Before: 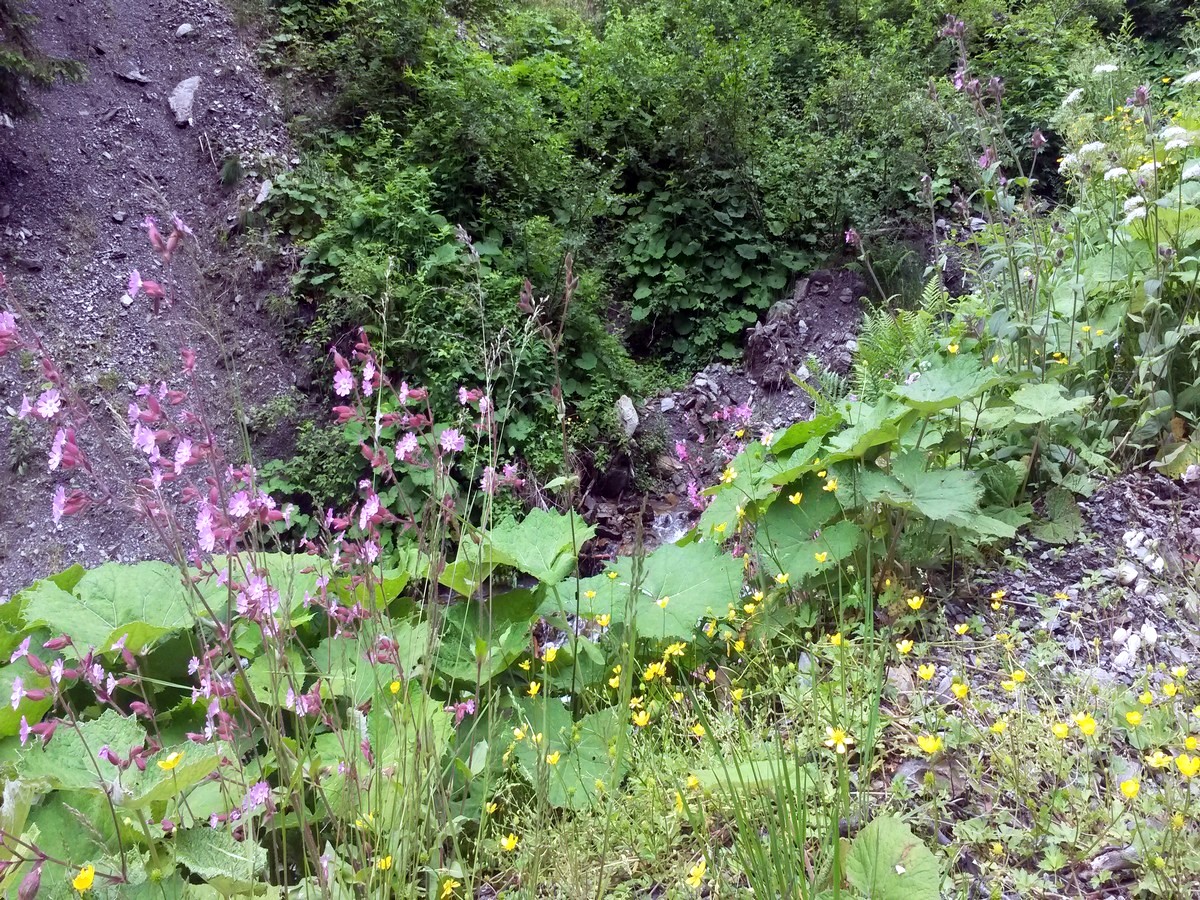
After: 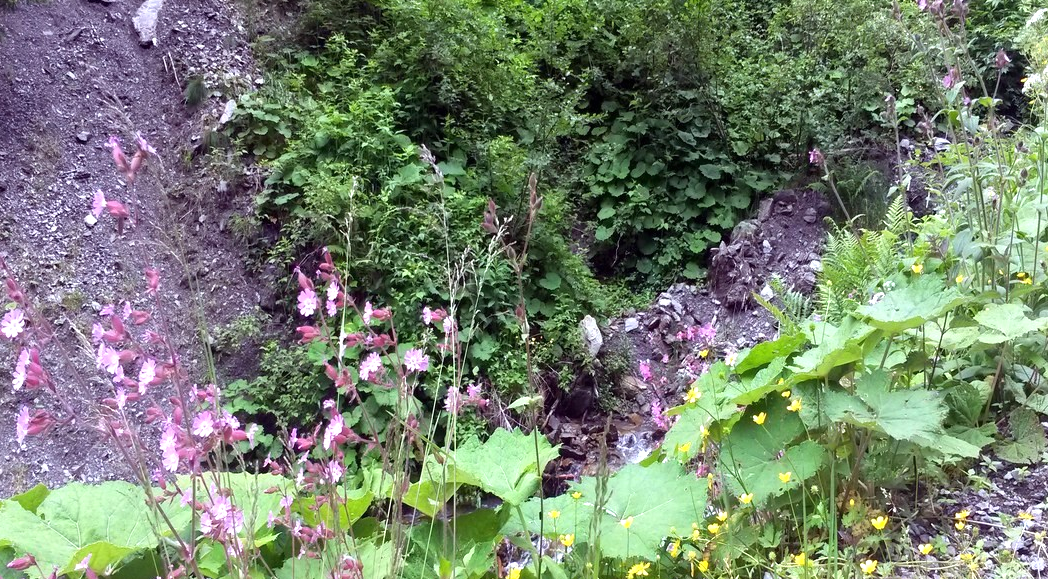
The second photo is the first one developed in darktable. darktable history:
crop: left 3.011%, top 8.908%, right 9.635%, bottom 26.744%
exposure: black level correction 0, exposure 0.398 EV, compensate highlight preservation false
